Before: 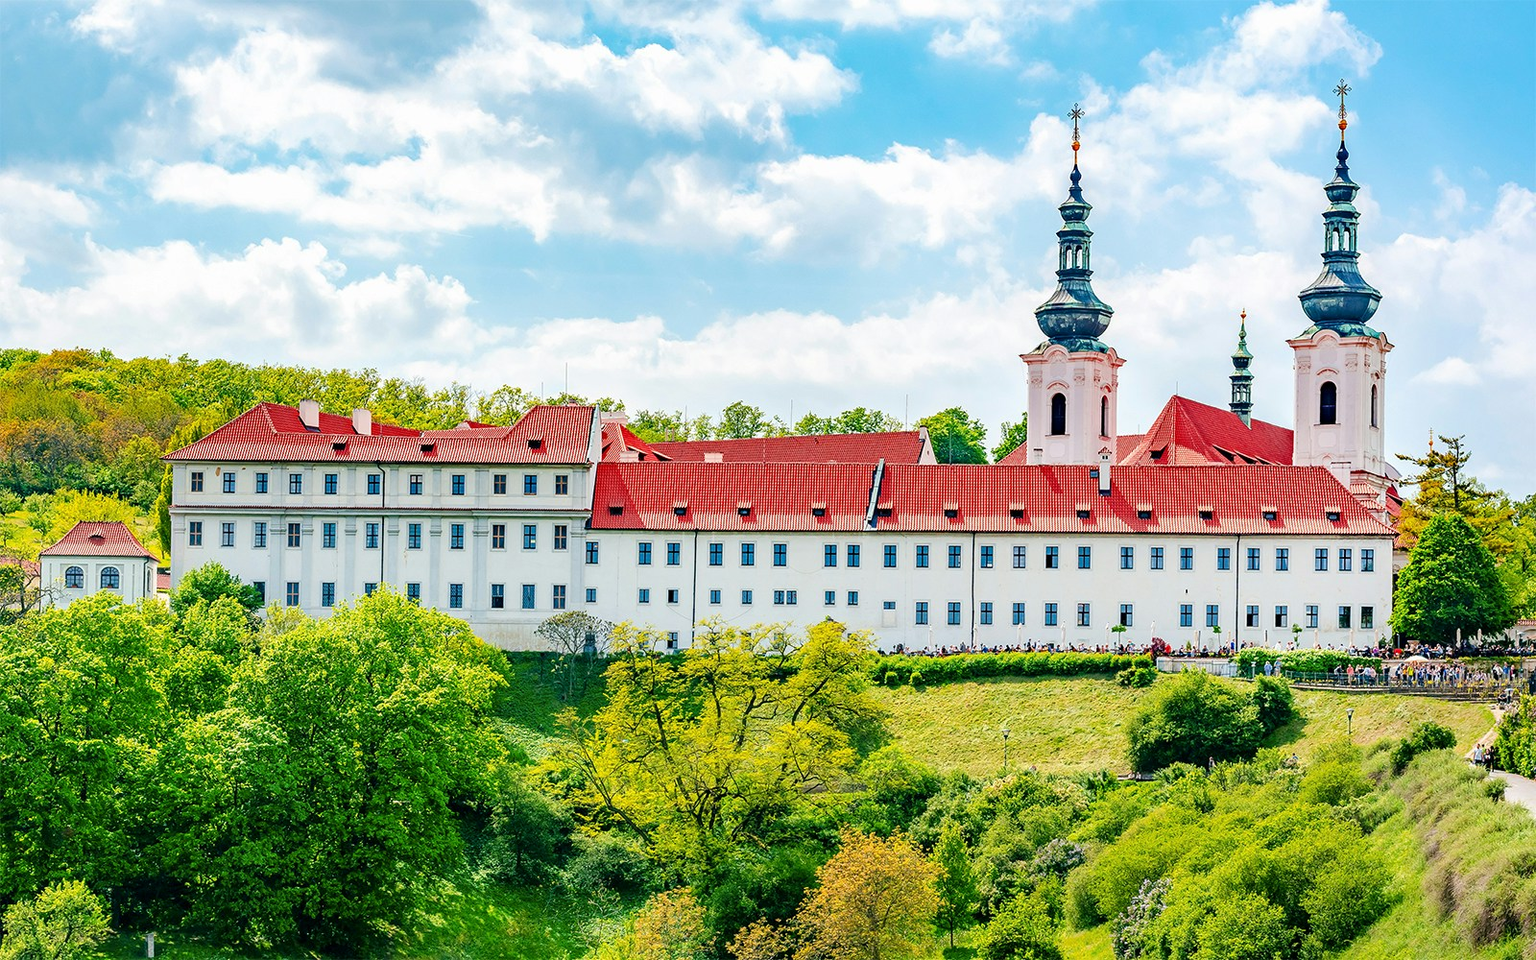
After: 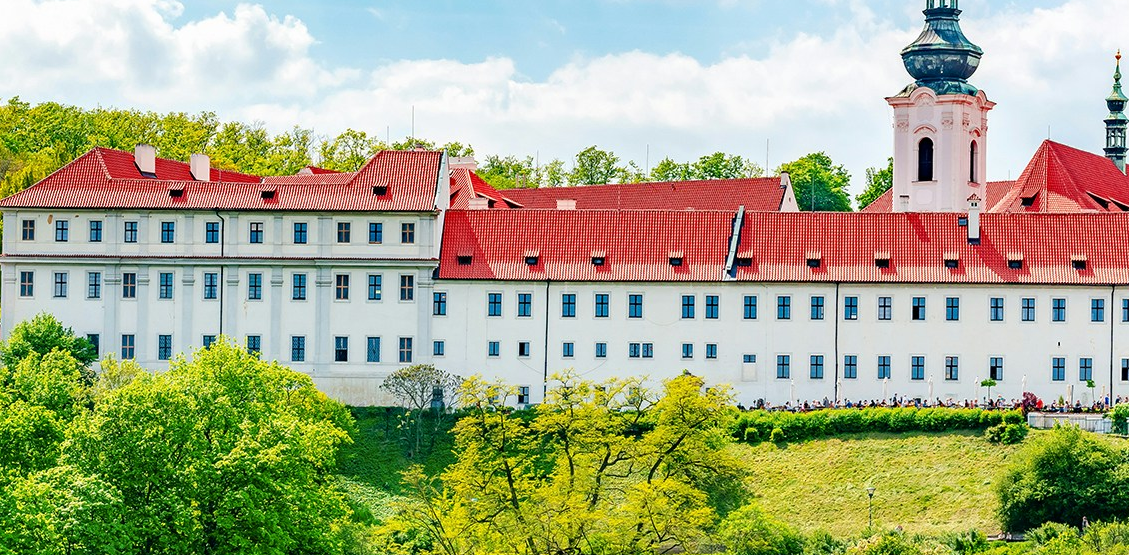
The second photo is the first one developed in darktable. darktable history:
crop: left 11.084%, top 27.208%, right 18.311%, bottom 17.239%
